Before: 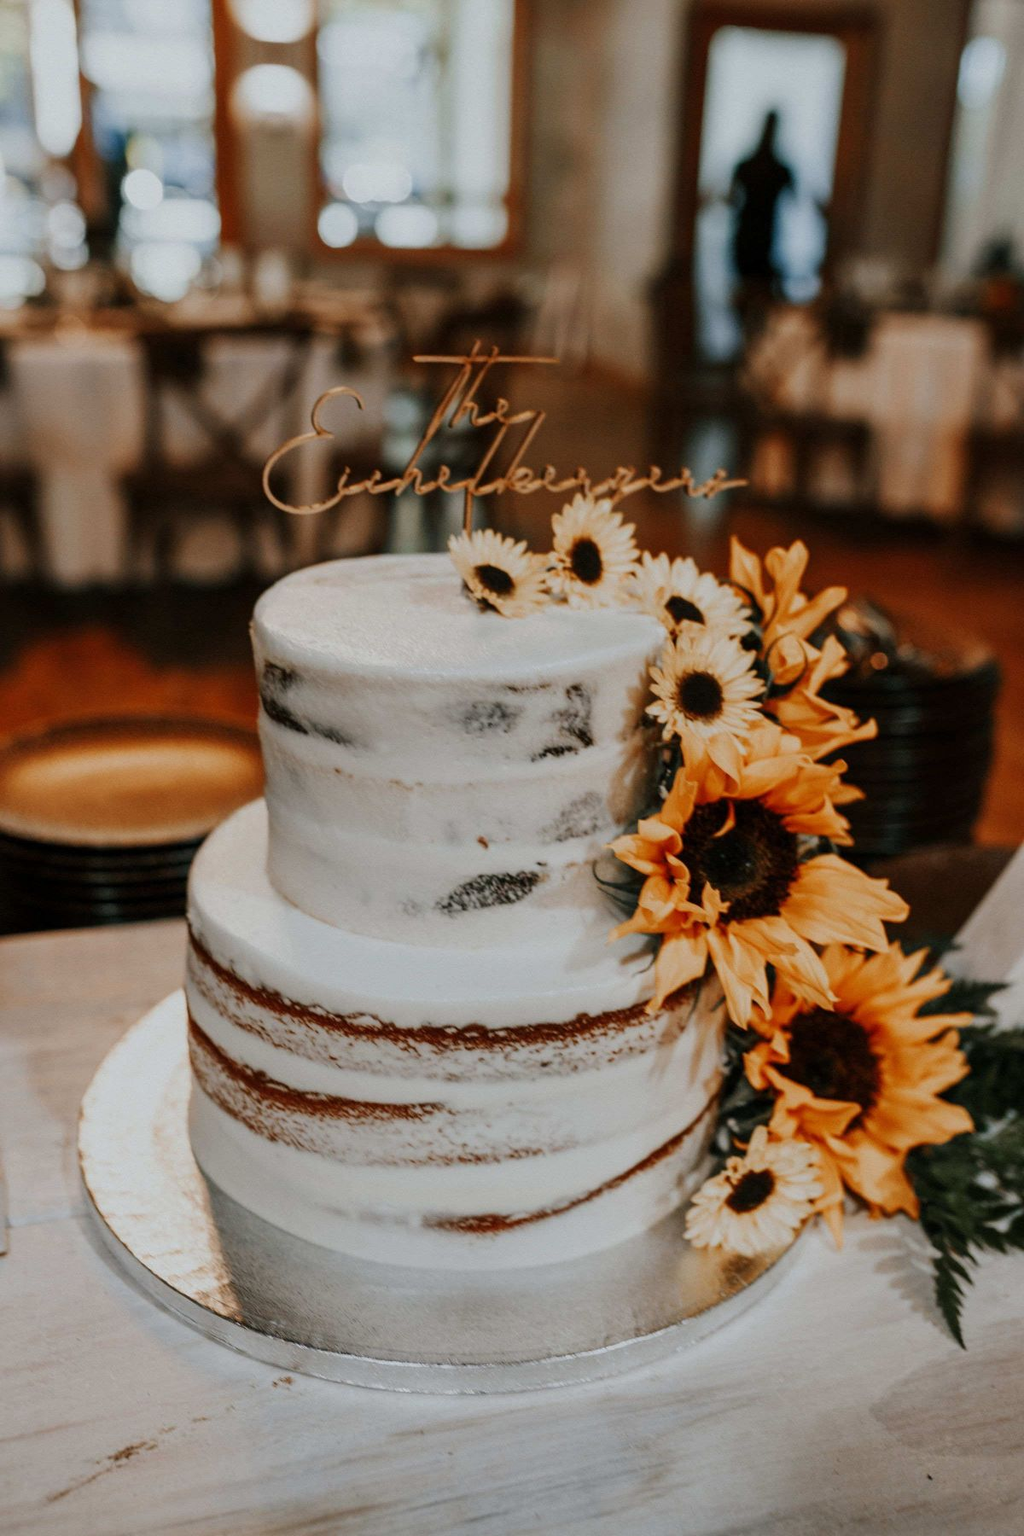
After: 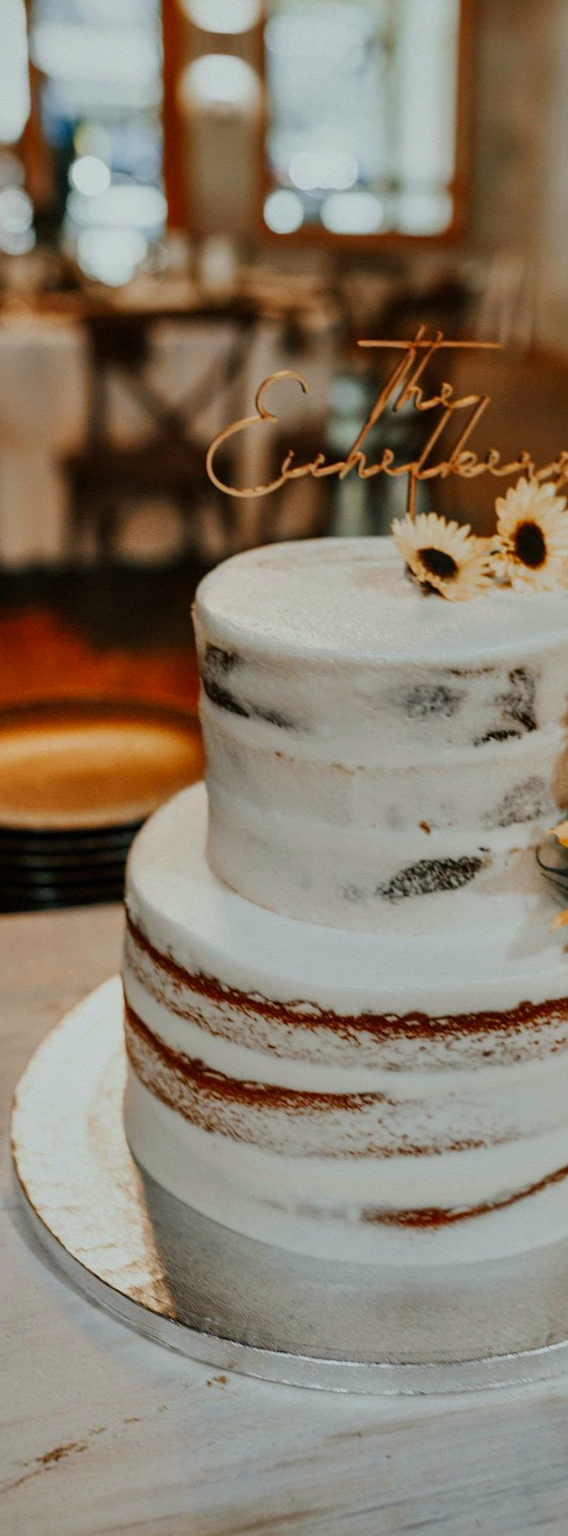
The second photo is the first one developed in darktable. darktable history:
rotate and perspective: rotation 0.226°, lens shift (vertical) -0.042, crop left 0.023, crop right 0.982, crop top 0.006, crop bottom 0.994
contrast brightness saturation: contrast 0.04, saturation 0.16
color correction: highlights a* -2.68, highlights b* 2.57
crop: left 5.114%, right 38.589%
shadows and highlights: soften with gaussian
